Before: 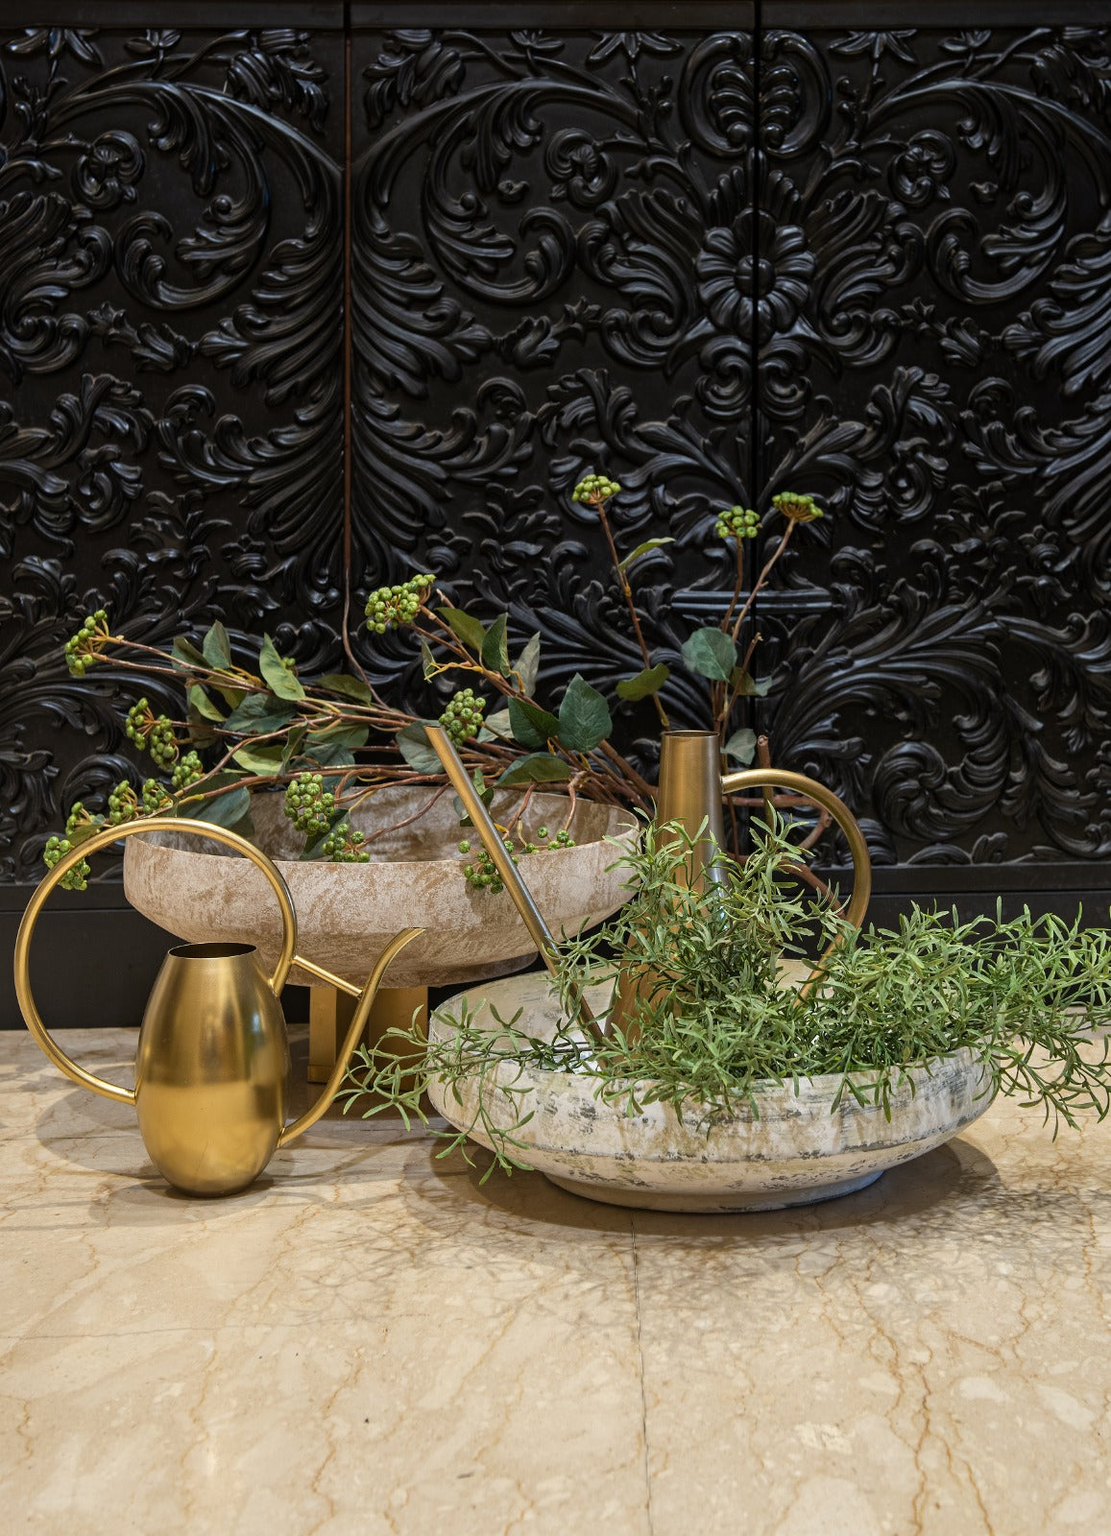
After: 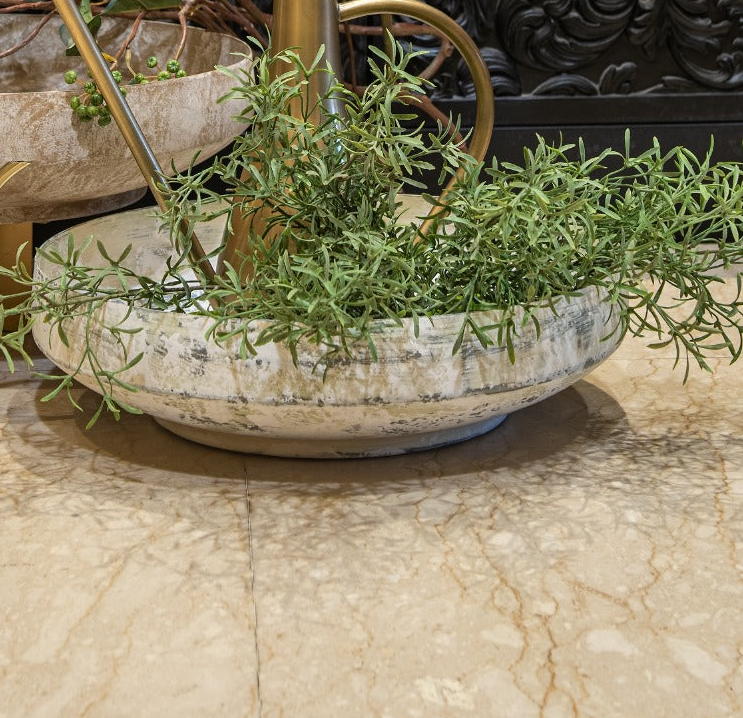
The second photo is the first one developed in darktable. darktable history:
crop and rotate: left 35.732%, top 50.314%, bottom 4.775%
